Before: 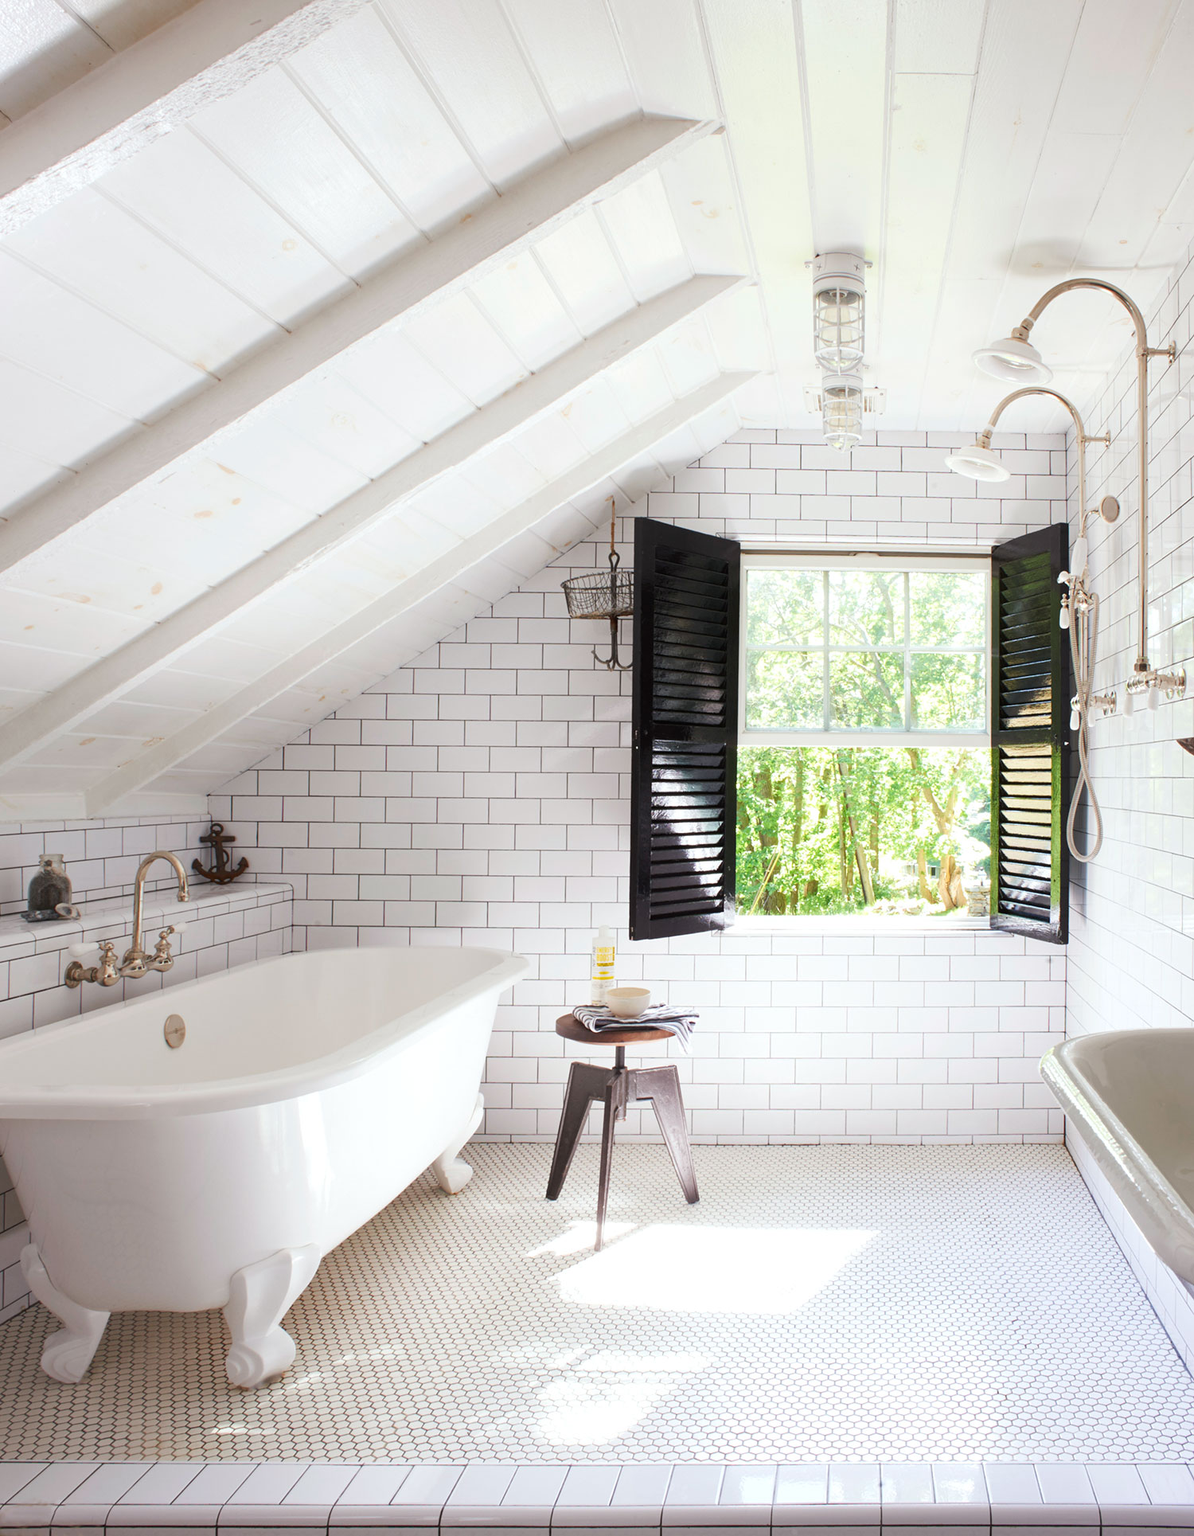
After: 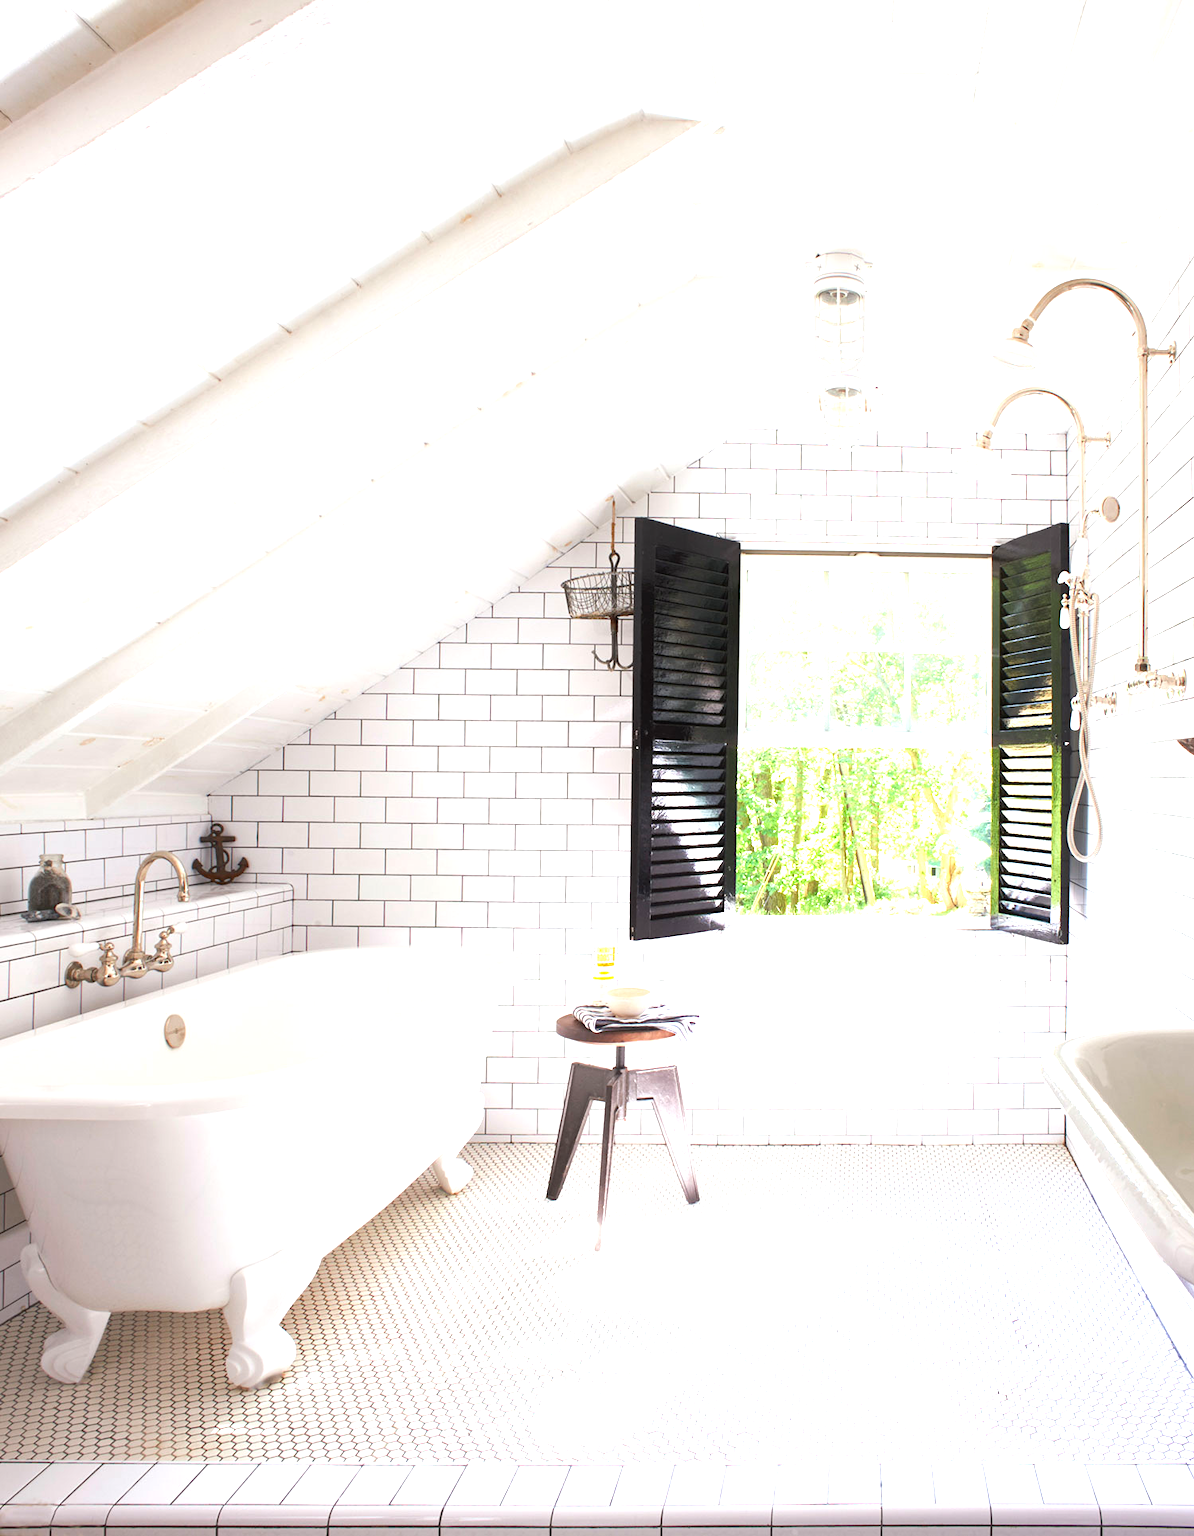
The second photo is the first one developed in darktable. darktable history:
exposure: black level correction 0, exposure 0.893 EV, compensate exposure bias true, compensate highlight preservation false
